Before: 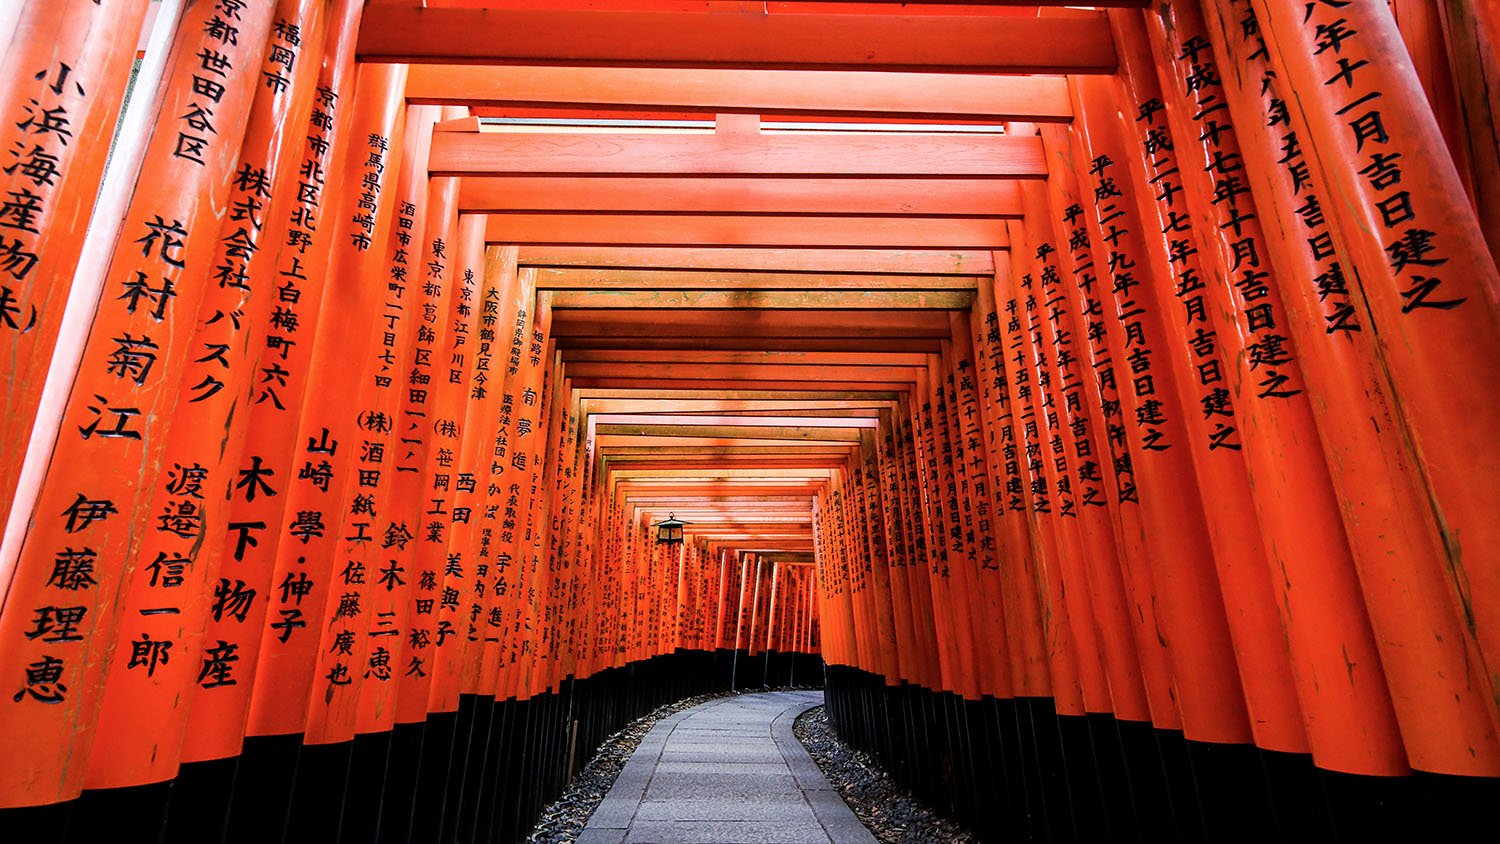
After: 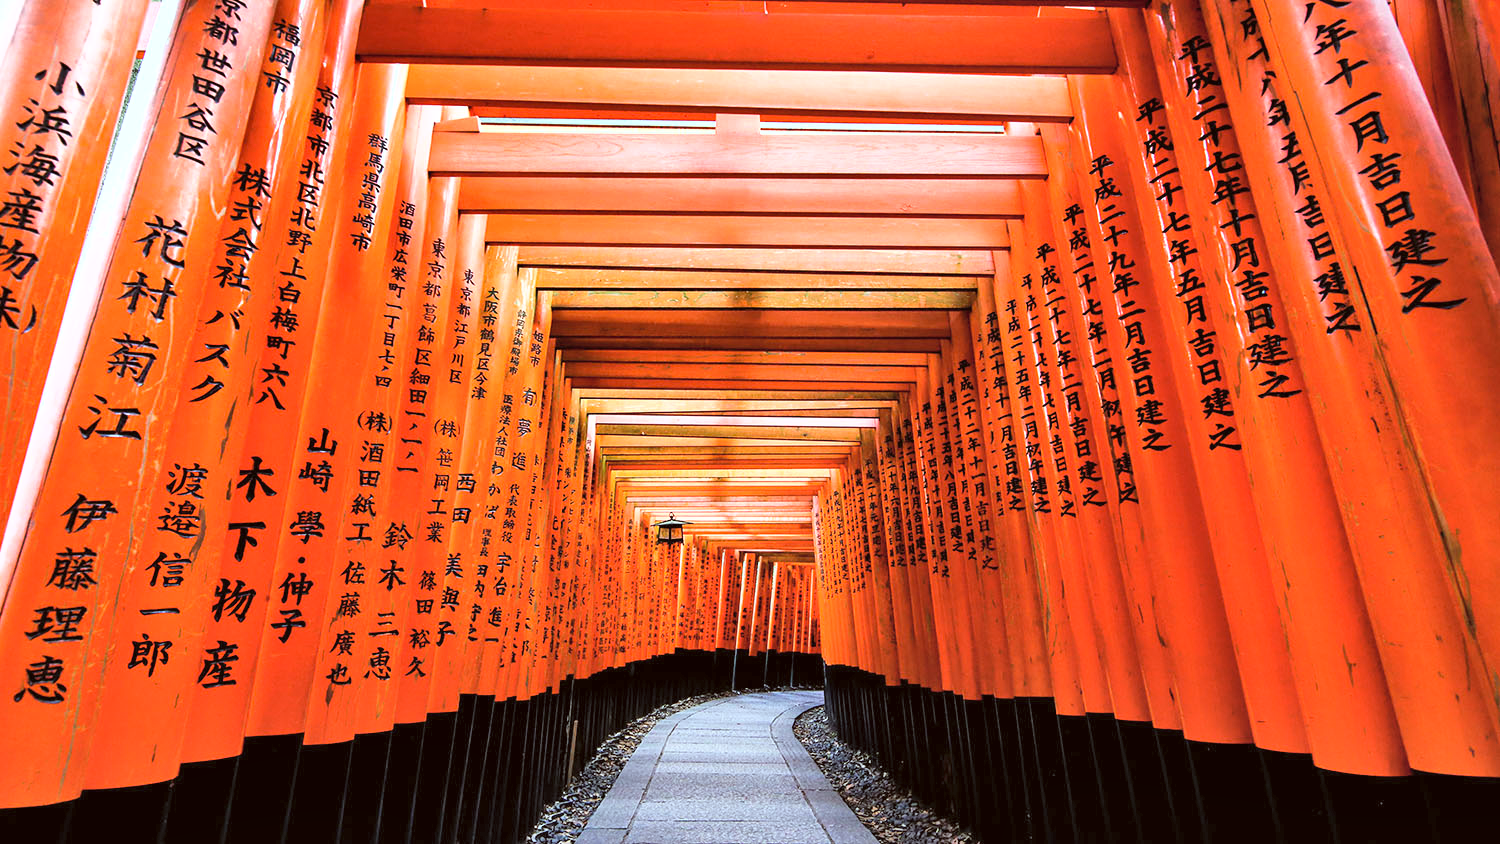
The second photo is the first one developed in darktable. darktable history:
contrast brightness saturation: brightness 0.142
shadows and highlights: shadows color adjustment 99.15%, highlights color adjustment 0.655%, soften with gaussian
exposure: black level correction 0, exposure 0.499 EV, compensate exposure bias true, compensate highlight preservation false
color correction: highlights a* -4.93, highlights b* -3.86, shadows a* 3.98, shadows b* 4.13
